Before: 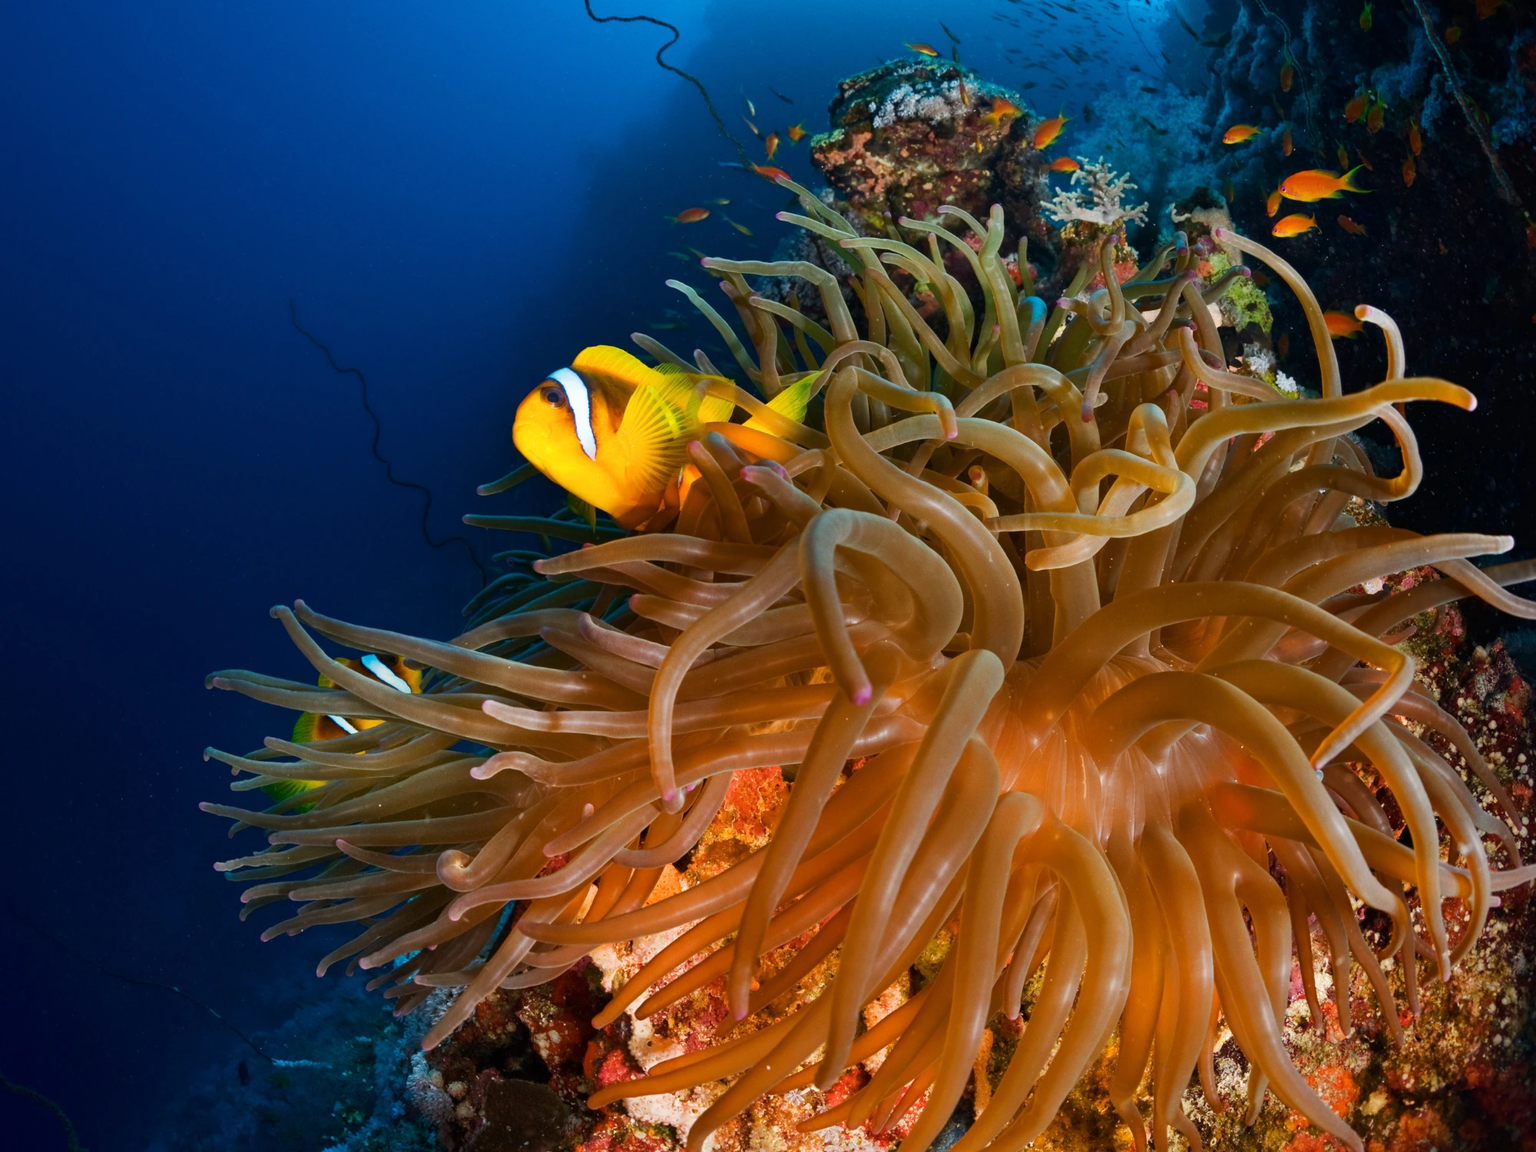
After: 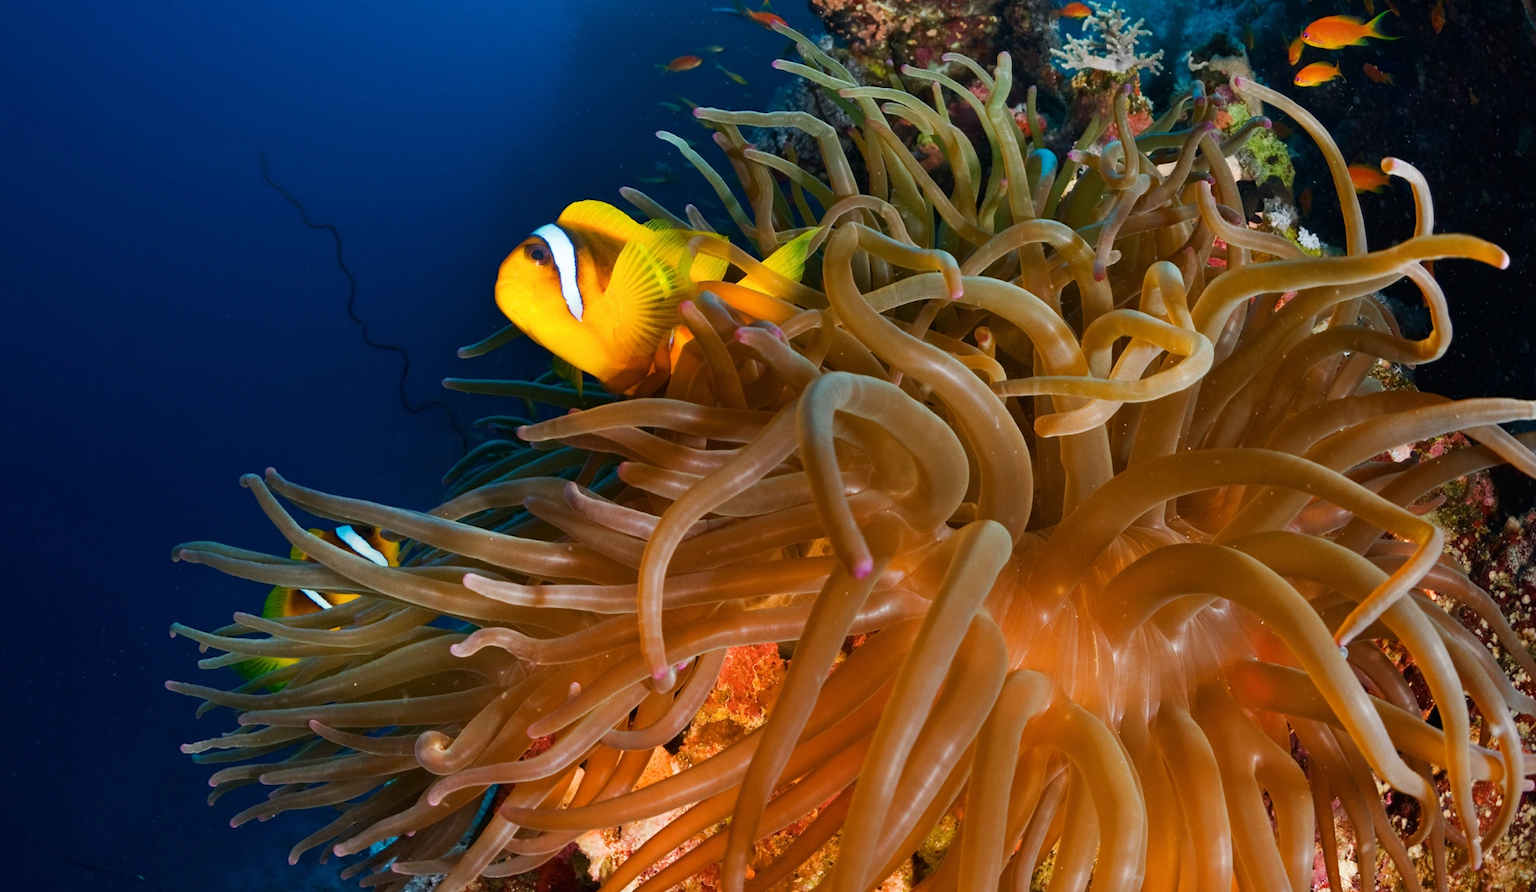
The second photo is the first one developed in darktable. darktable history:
crop and rotate: left 2.766%, top 13.512%, right 2.183%, bottom 12.802%
